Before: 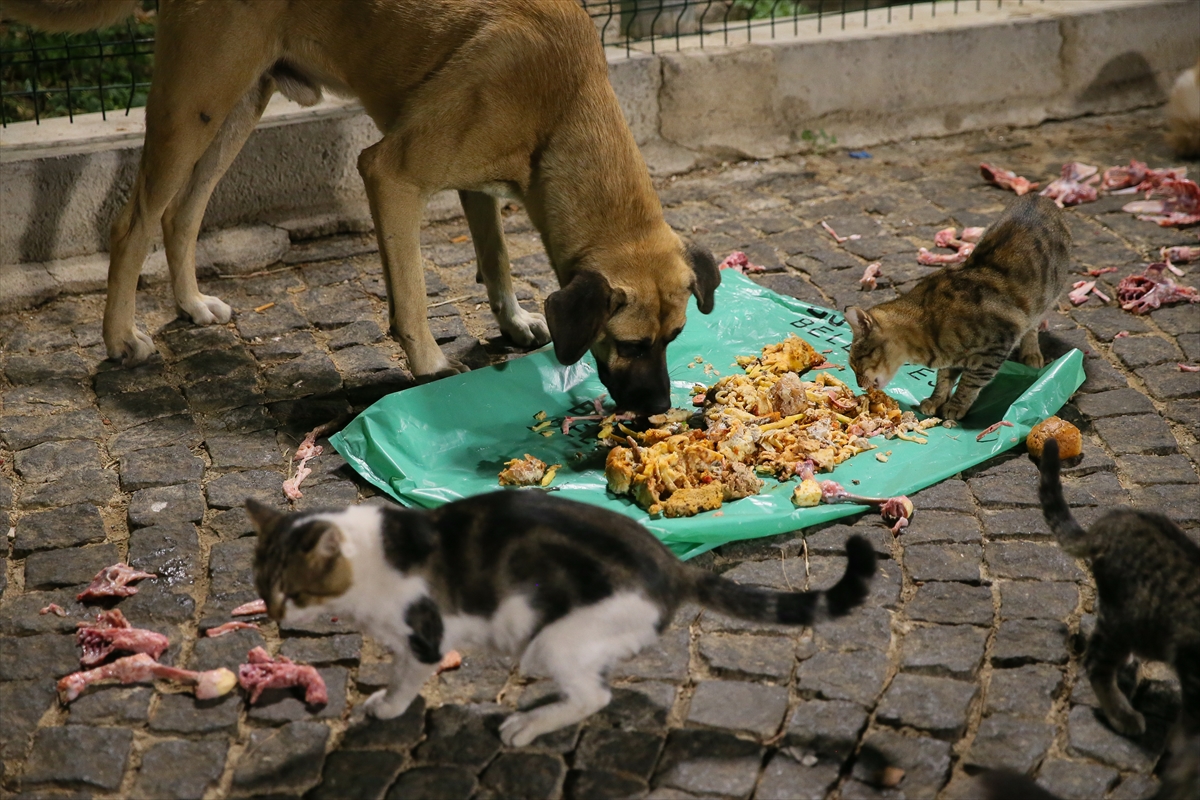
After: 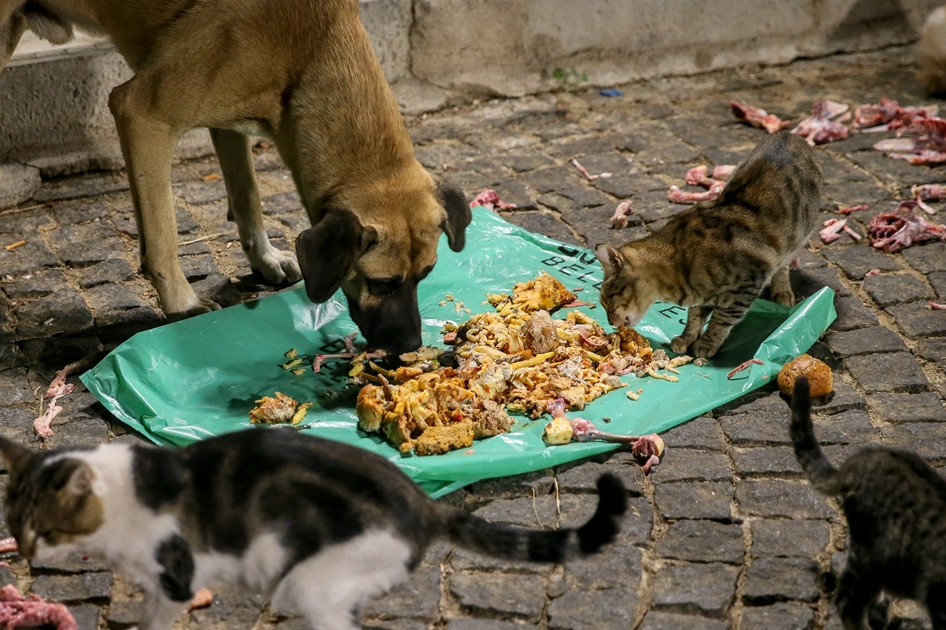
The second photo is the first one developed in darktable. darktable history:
local contrast: on, module defaults
crop and rotate: left 20.797%, top 7.829%, right 0.32%, bottom 13.37%
